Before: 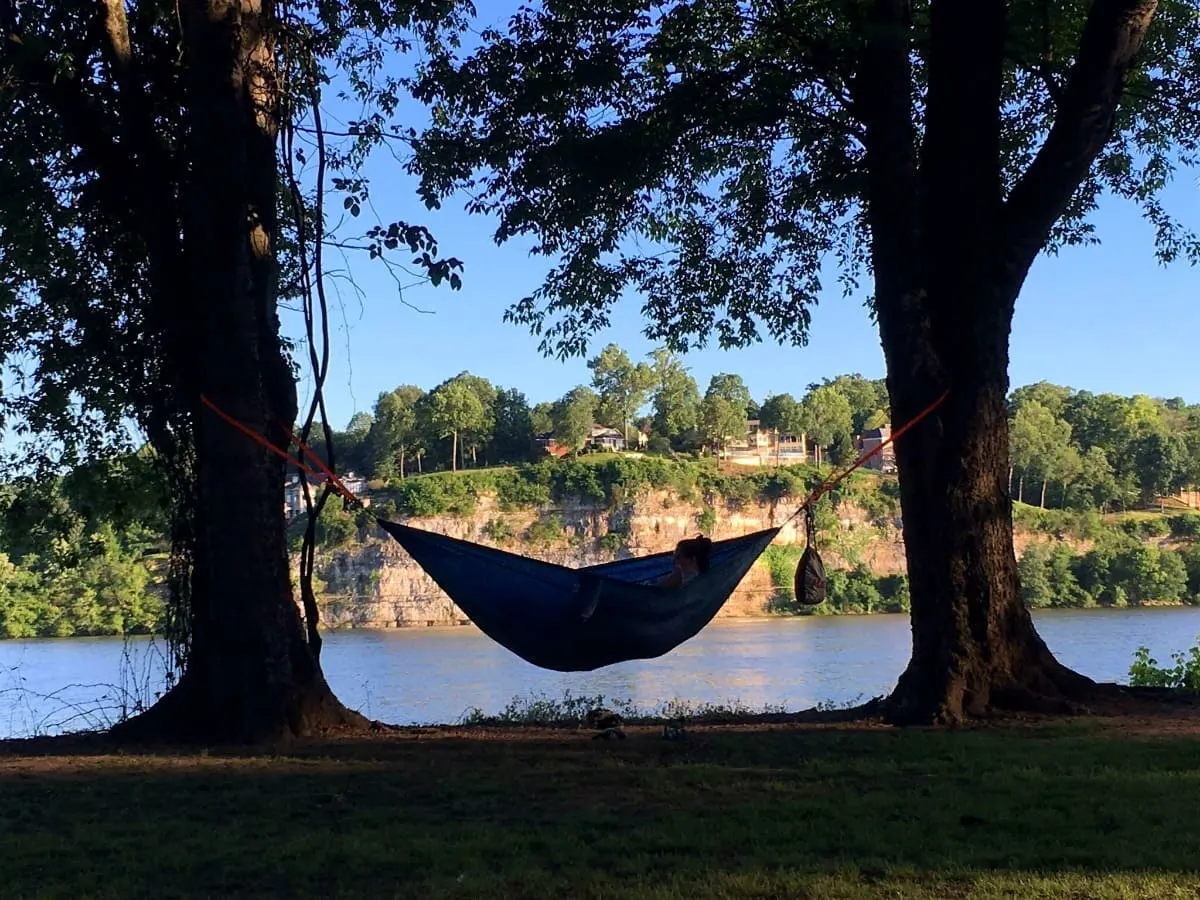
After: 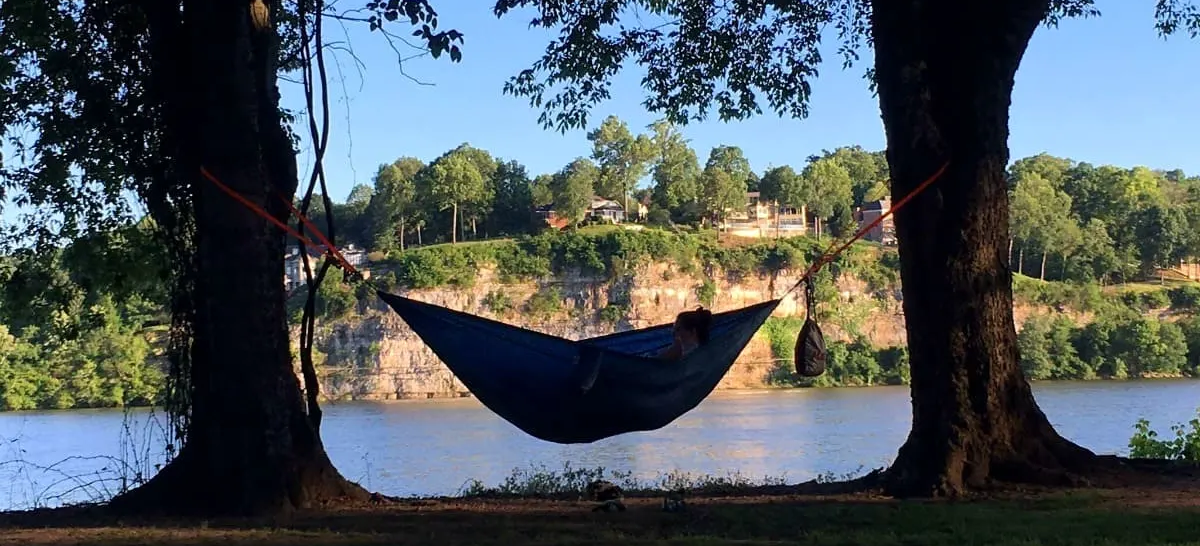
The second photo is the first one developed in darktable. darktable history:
exposure: exposure 0 EV, compensate highlight preservation false
tone equalizer: on, module defaults
crop and rotate: top 25.357%, bottom 13.942%
